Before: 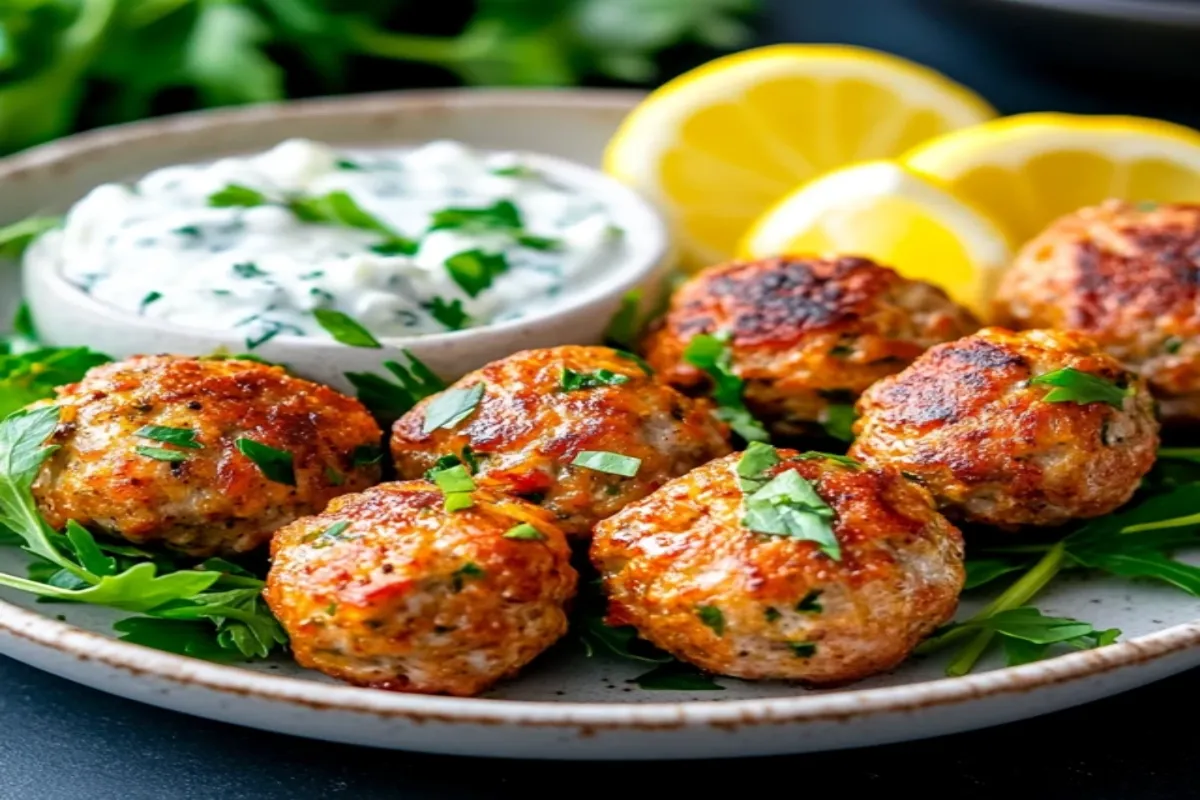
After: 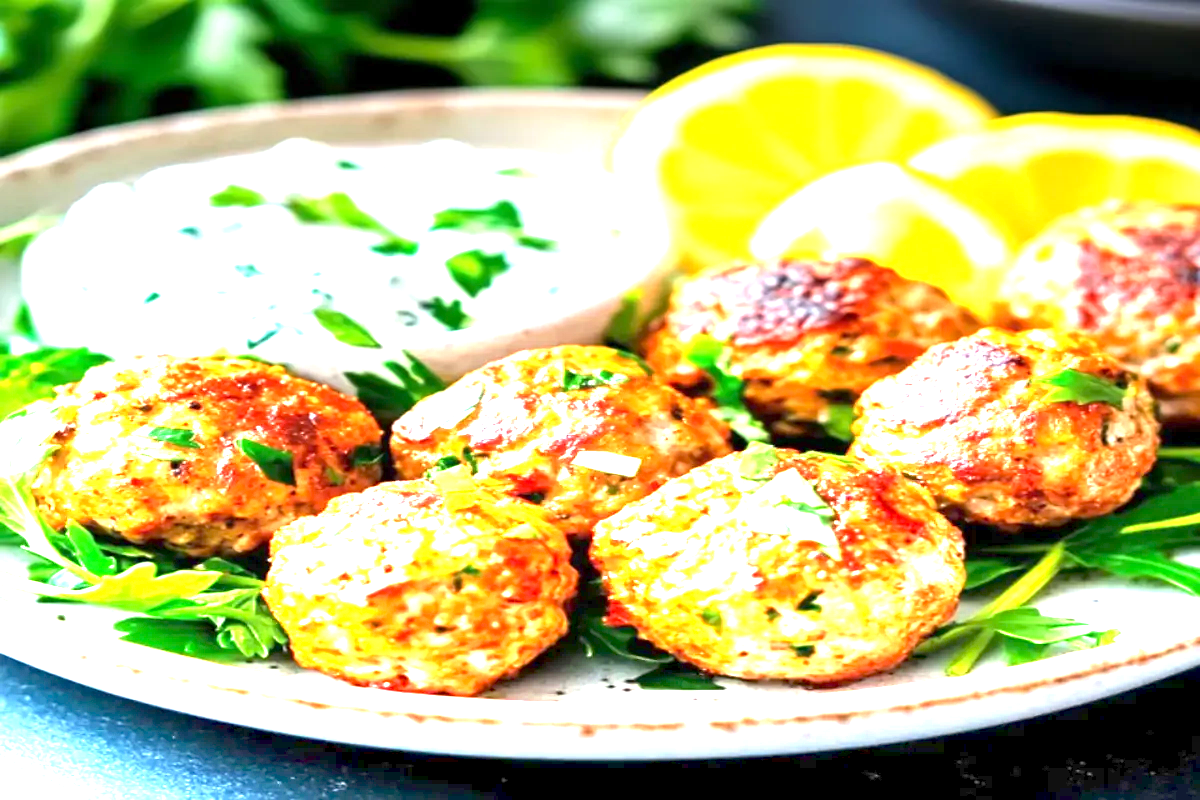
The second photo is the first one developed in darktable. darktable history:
graduated density: density -3.9 EV
exposure: exposure 1.137 EV, compensate highlight preservation false
